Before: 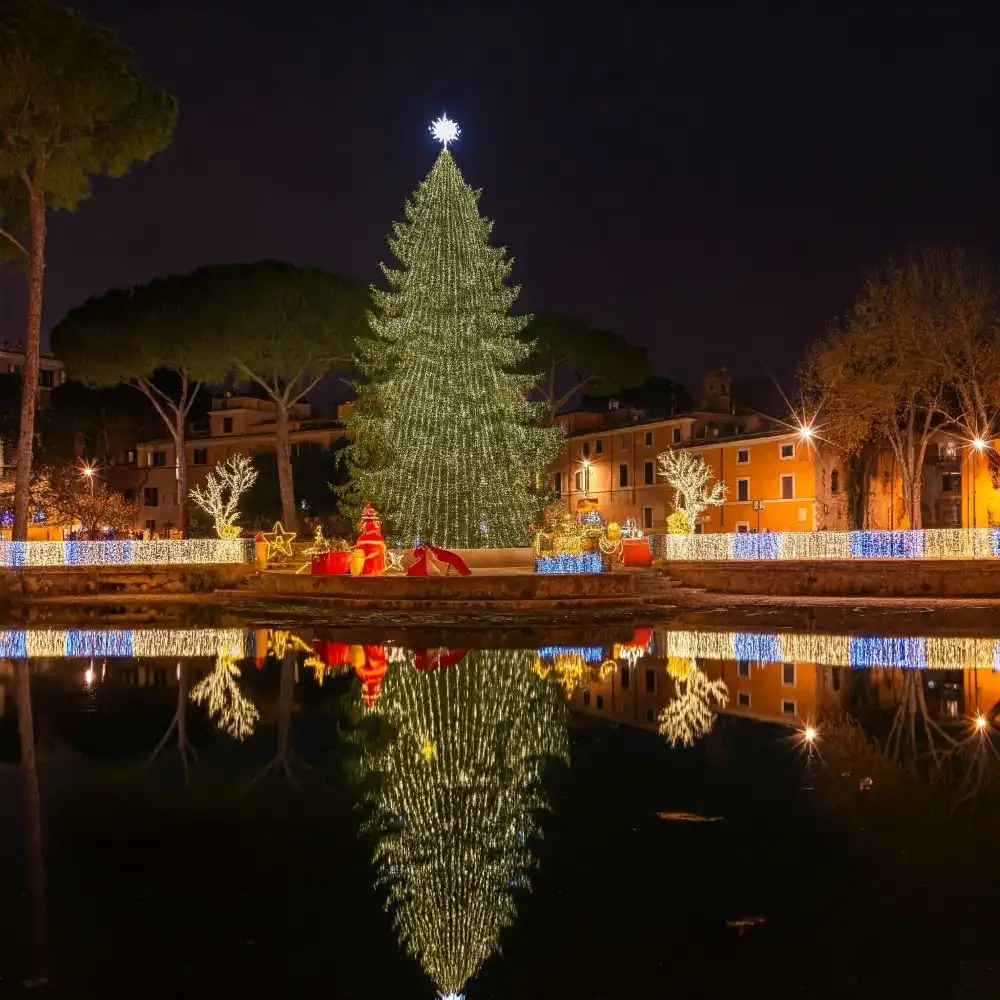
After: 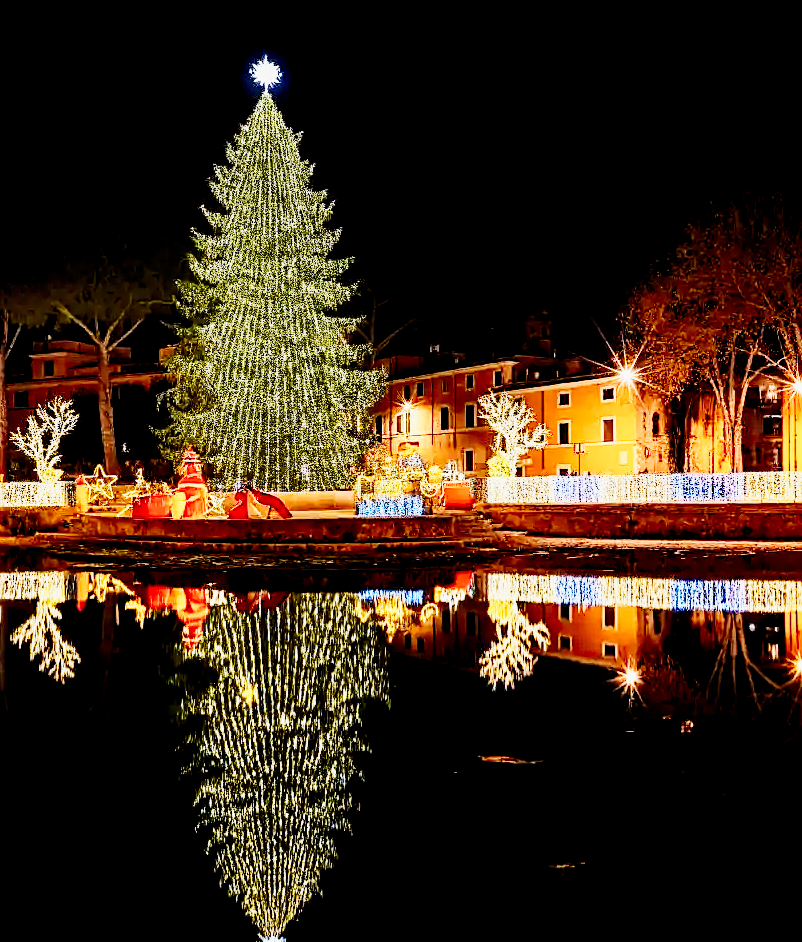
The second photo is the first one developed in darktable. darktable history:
crop and rotate: left 17.959%, top 5.771%, right 1.742%
contrast brightness saturation: contrast 0.19, brightness -0.11, saturation 0.21
sharpen: on, module defaults
sigmoid: contrast 1.7, skew -0.2, preserve hue 0%, red attenuation 0.1, red rotation 0.035, green attenuation 0.1, green rotation -0.017, blue attenuation 0.15, blue rotation -0.052, base primaries Rec2020
rgb levels: levels [[0.029, 0.461, 0.922], [0, 0.5, 1], [0, 0.5, 1]]
contrast equalizer: octaves 7, y [[0.6 ×6], [0.55 ×6], [0 ×6], [0 ×6], [0 ×6]], mix 0.29
exposure: black level correction 0, exposure 1.2 EV, compensate exposure bias true, compensate highlight preservation false
